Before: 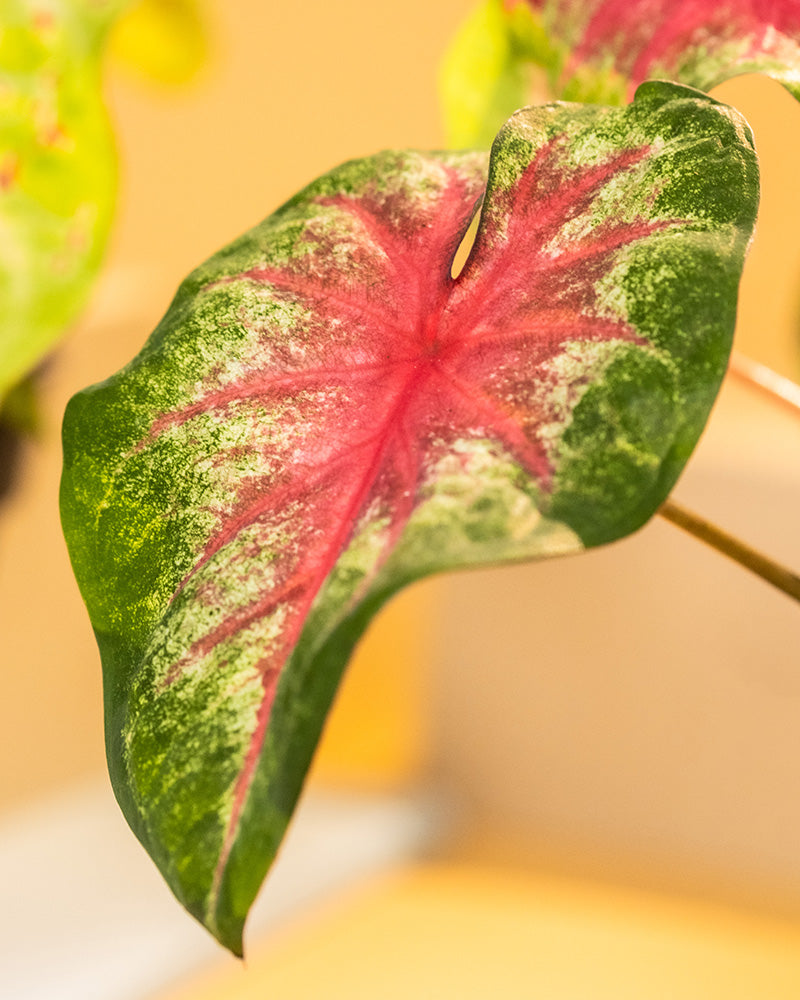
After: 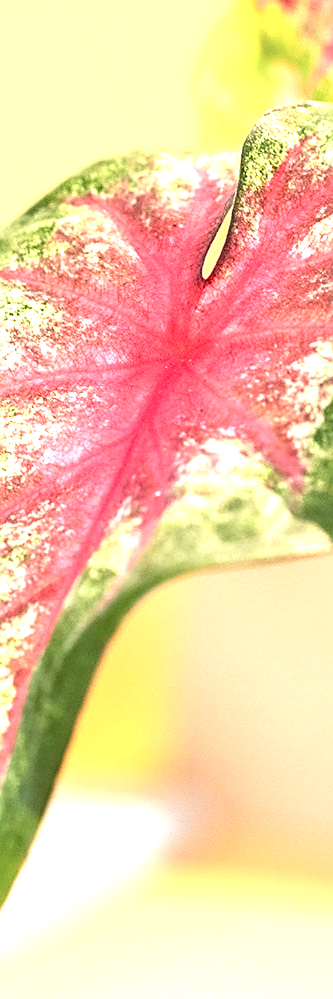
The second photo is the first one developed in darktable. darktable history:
color correction: highlights a* -2.24, highlights b* -18.1
crop: left 31.229%, right 27.105%
exposure: black level correction 0, exposure 1 EV, compensate exposure bias true, compensate highlight preservation false
sharpen: on, module defaults
